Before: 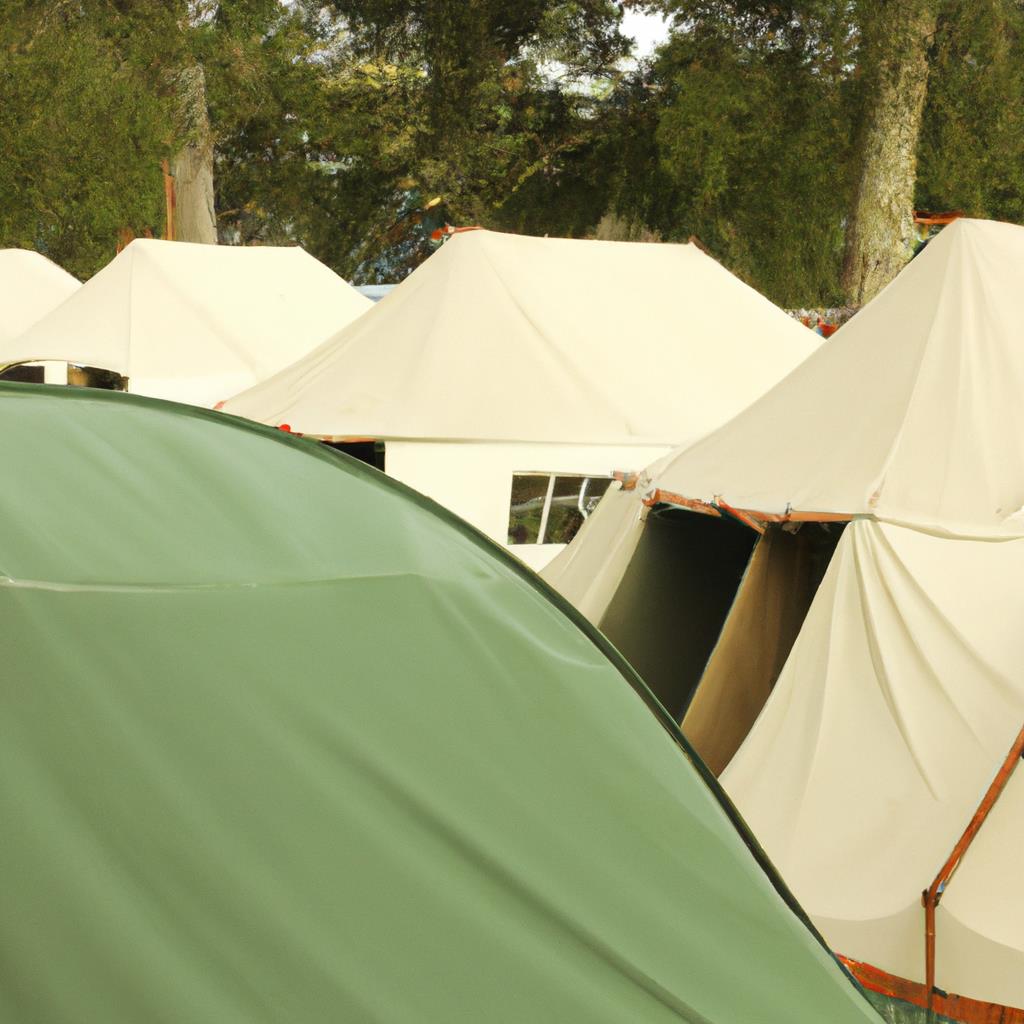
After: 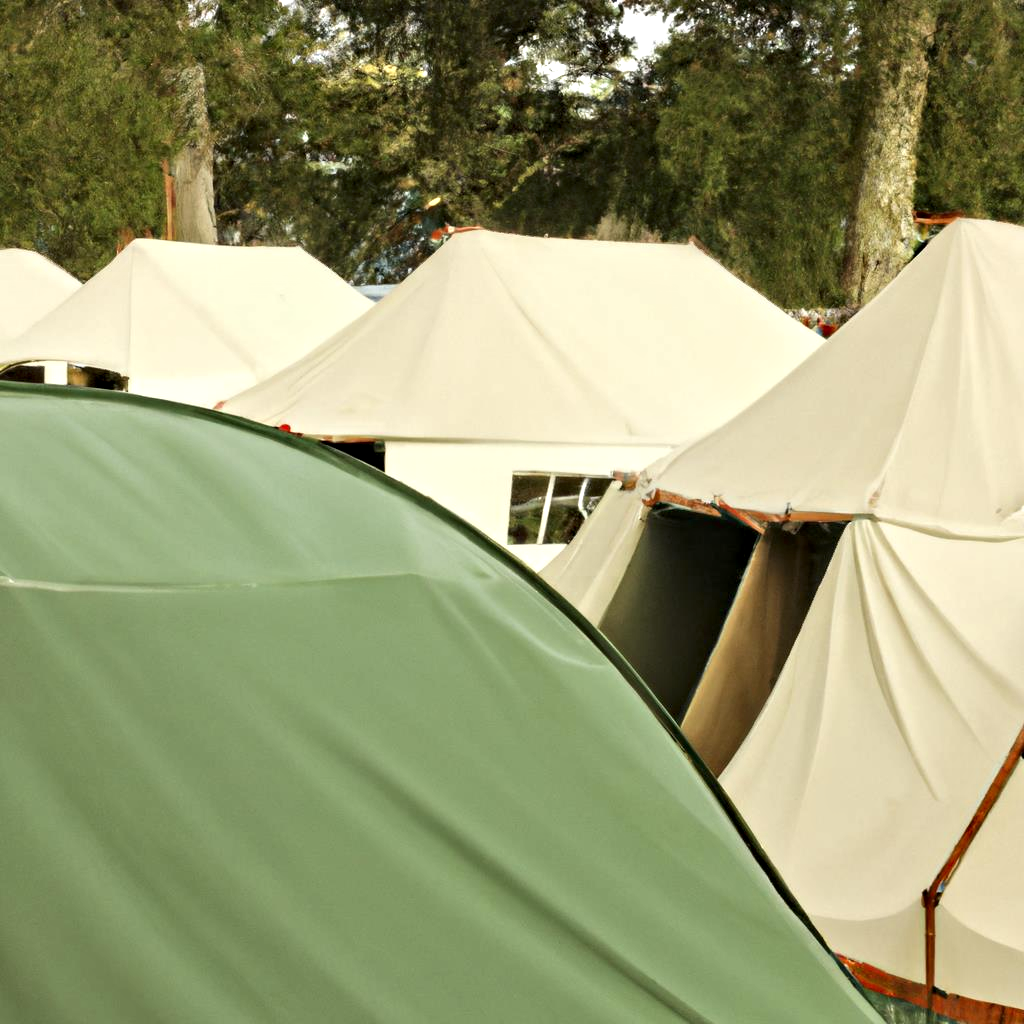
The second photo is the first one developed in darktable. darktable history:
contrast equalizer: y [[0.511, 0.558, 0.631, 0.632, 0.559, 0.512], [0.5 ×6], [0.5 ×6], [0 ×6], [0 ×6]]
